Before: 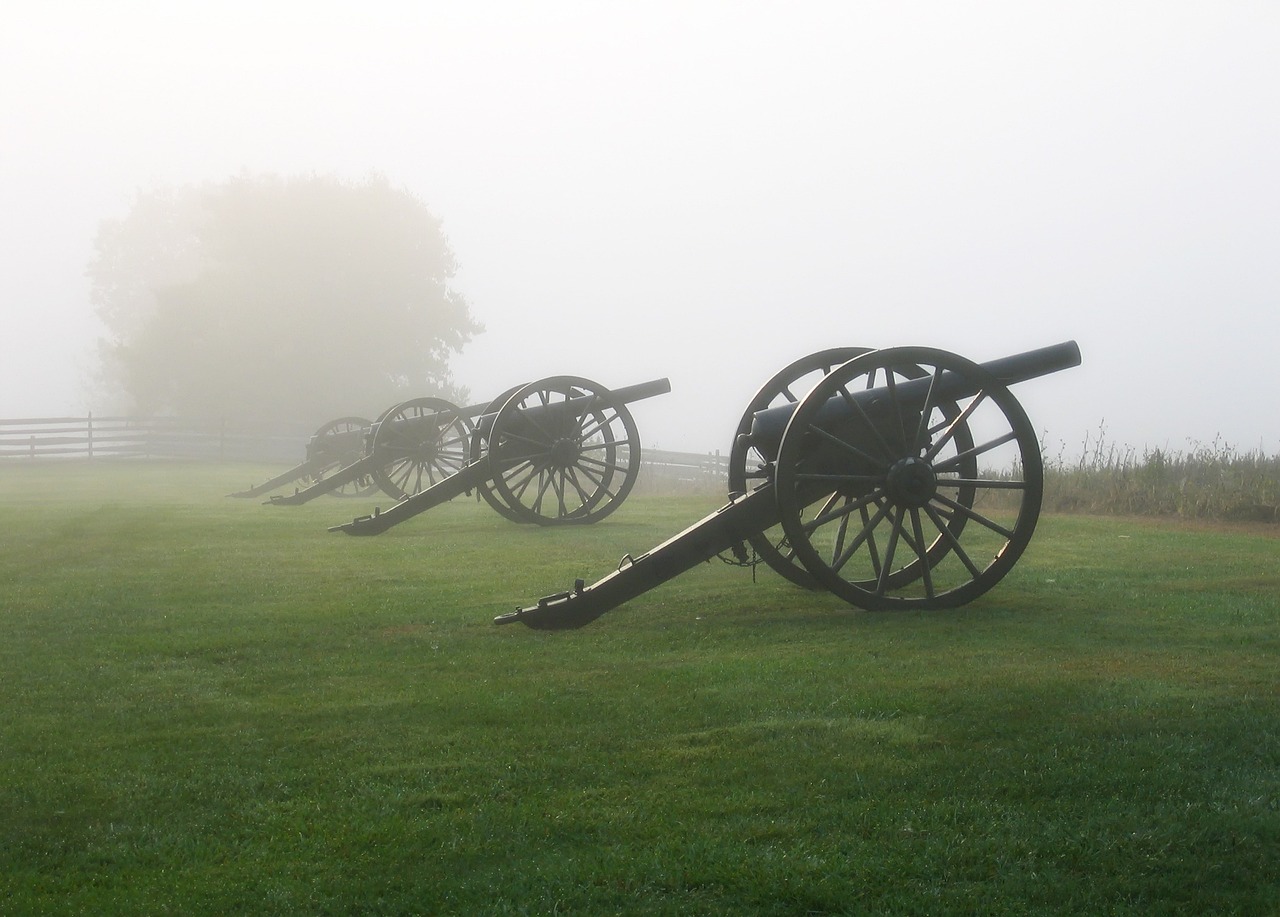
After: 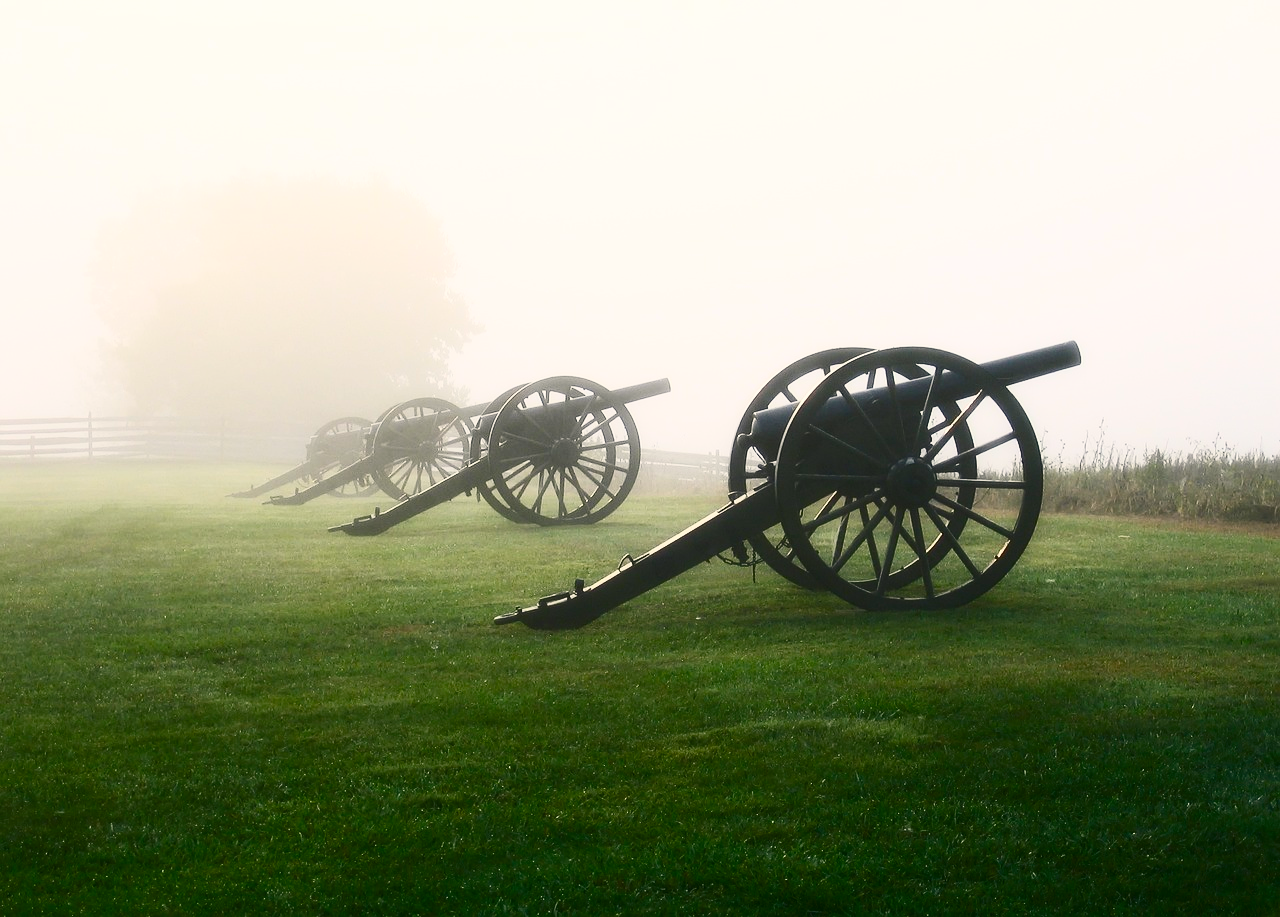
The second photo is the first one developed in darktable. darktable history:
contrast brightness saturation: contrast 0.4, brightness 0.05, saturation 0.25
color balance rgb: shadows lift › chroma 2%, shadows lift › hue 250°, power › hue 326.4°, highlights gain › chroma 2%, highlights gain › hue 64.8°, global offset › luminance 0.5%, global offset › hue 58.8°, perceptual saturation grading › highlights -25%, perceptual saturation grading › shadows 30%, global vibrance 15%
